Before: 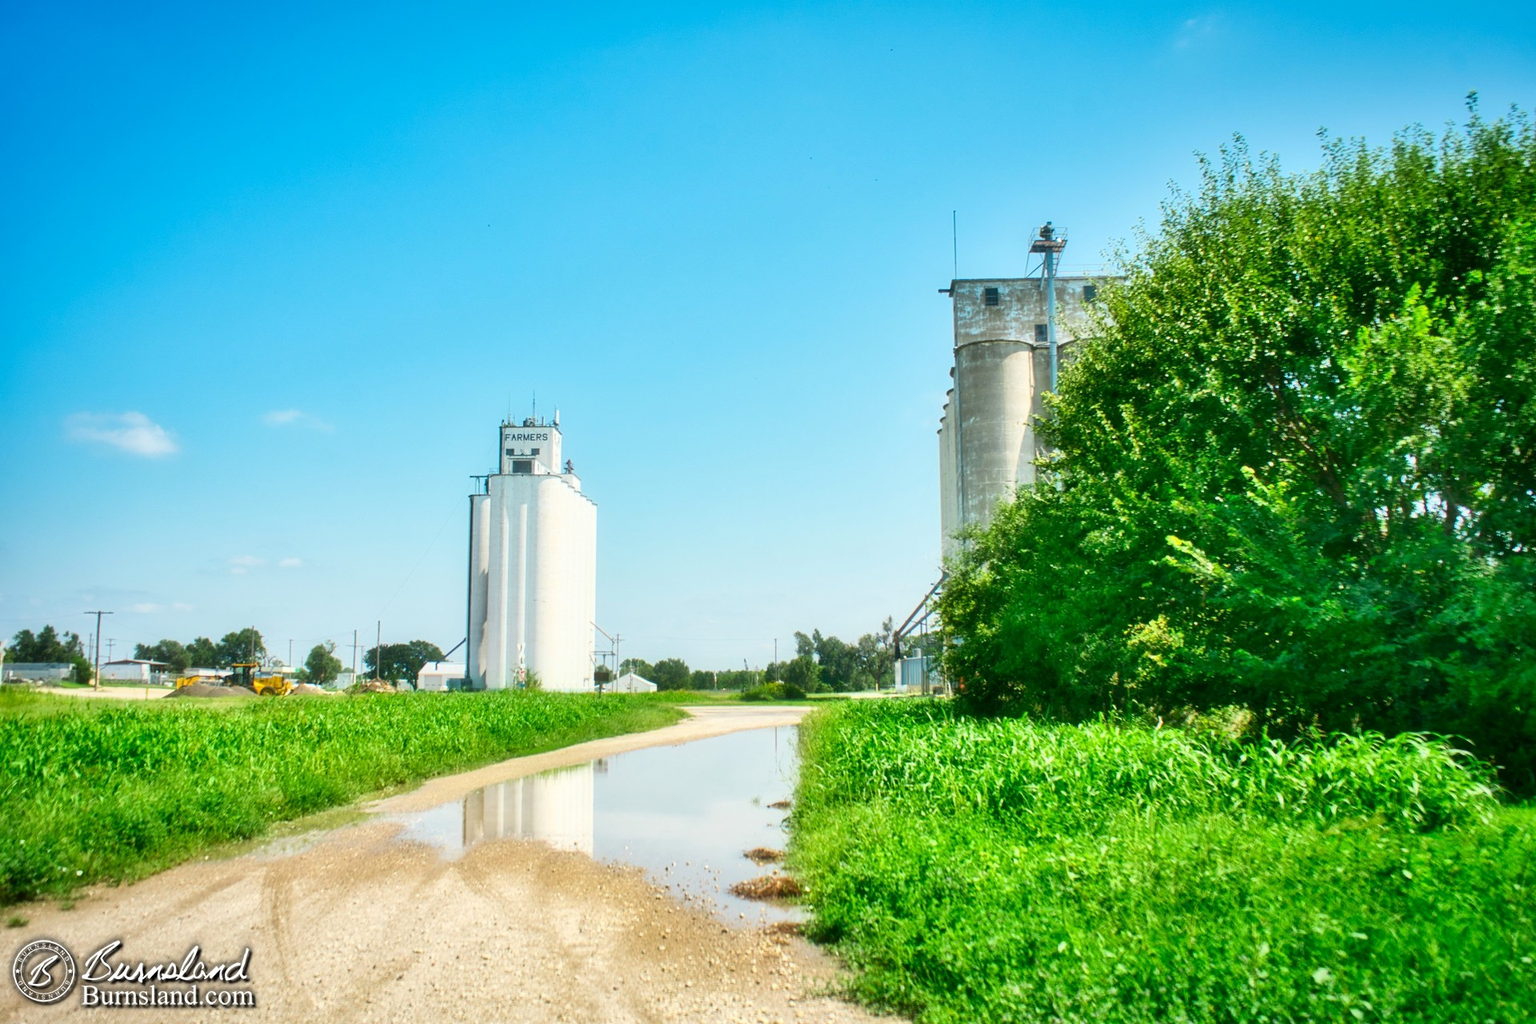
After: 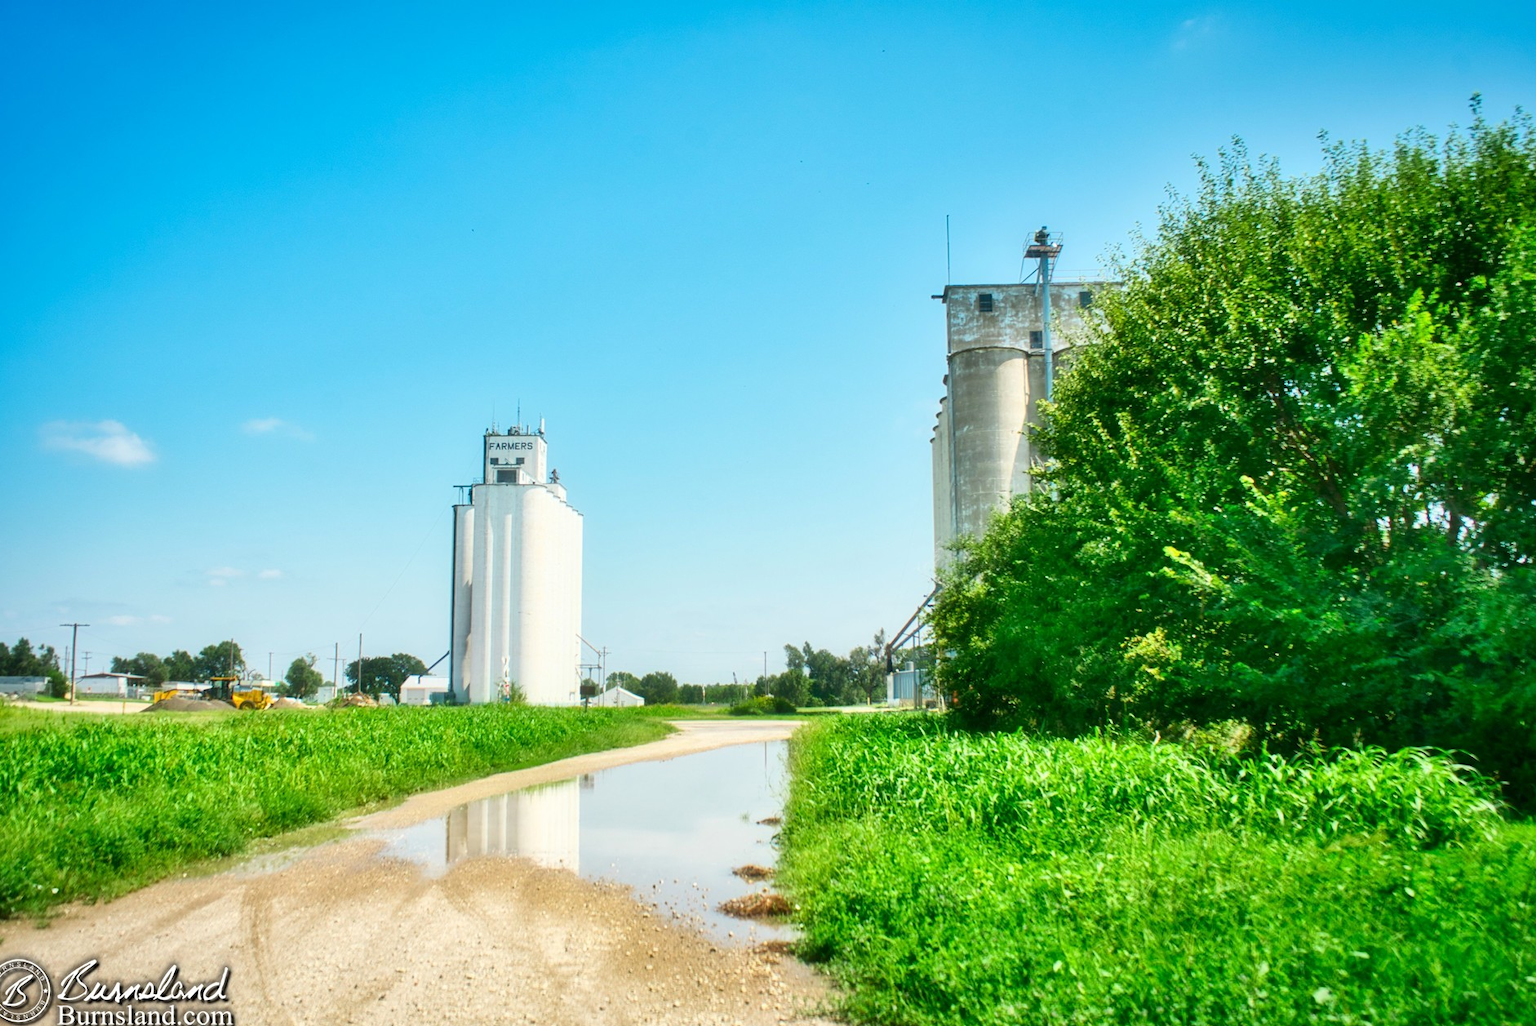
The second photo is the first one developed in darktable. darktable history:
crop: left 1.689%, right 0.284%, bottom 1.653%
